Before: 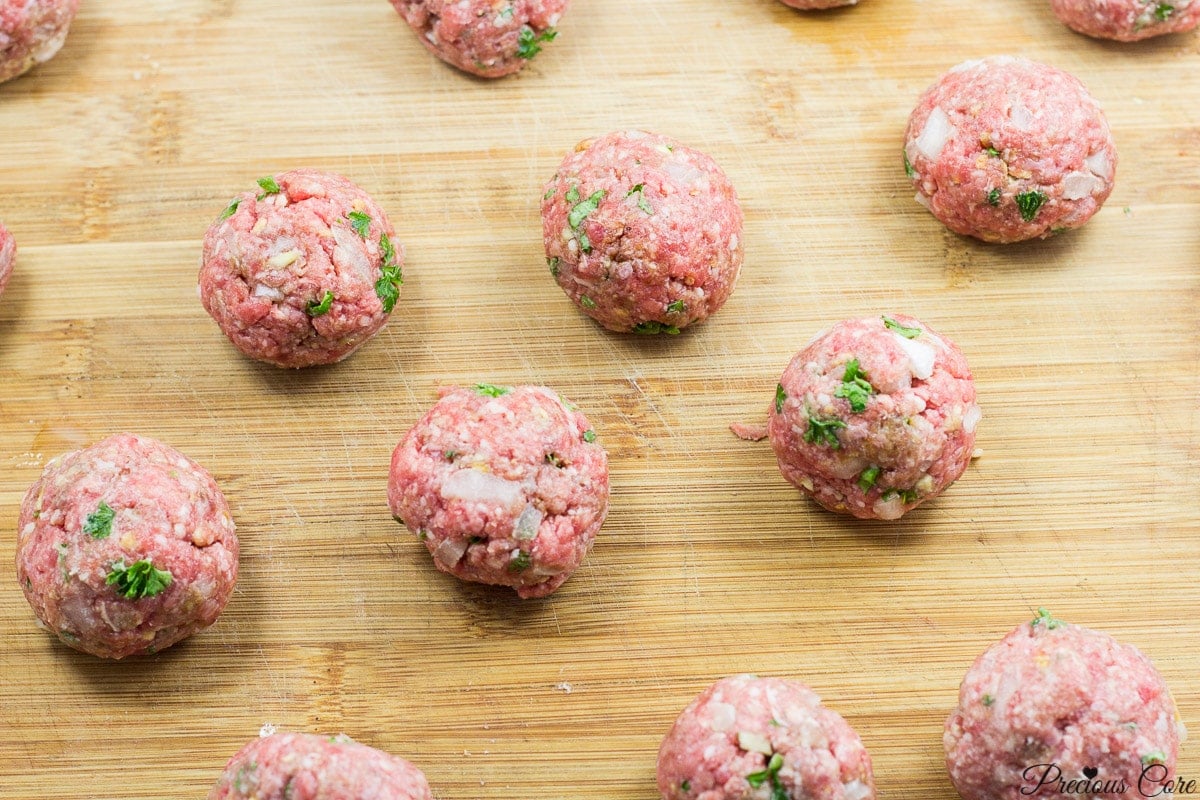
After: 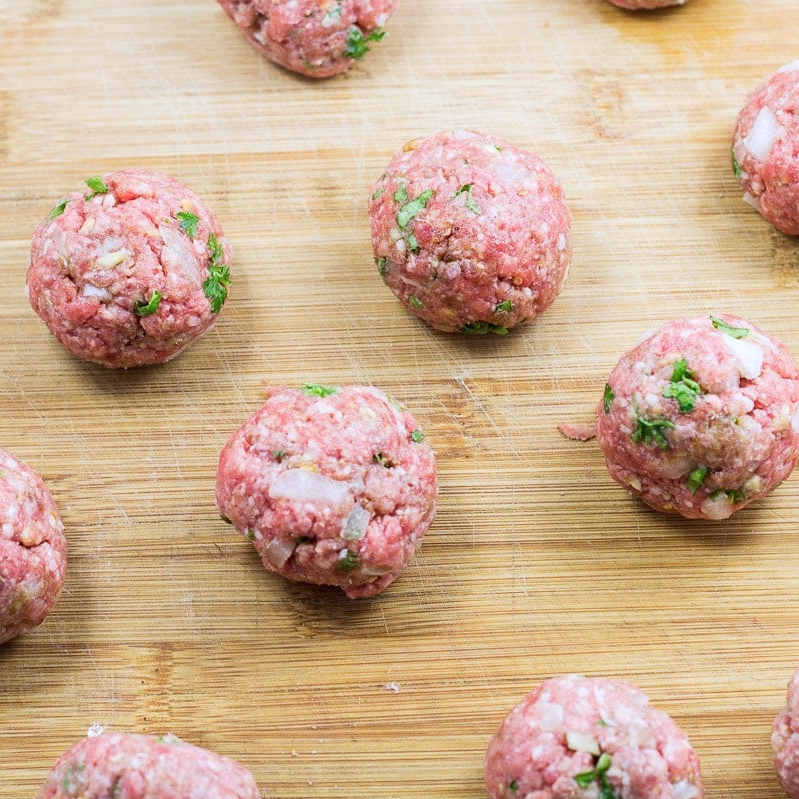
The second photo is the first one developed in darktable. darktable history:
color calibration: illuminant as shot in camera, x 0.358, y 0.373, temperature 4628.91 K
crop and rotate: left 14.385%, right 18.948%
